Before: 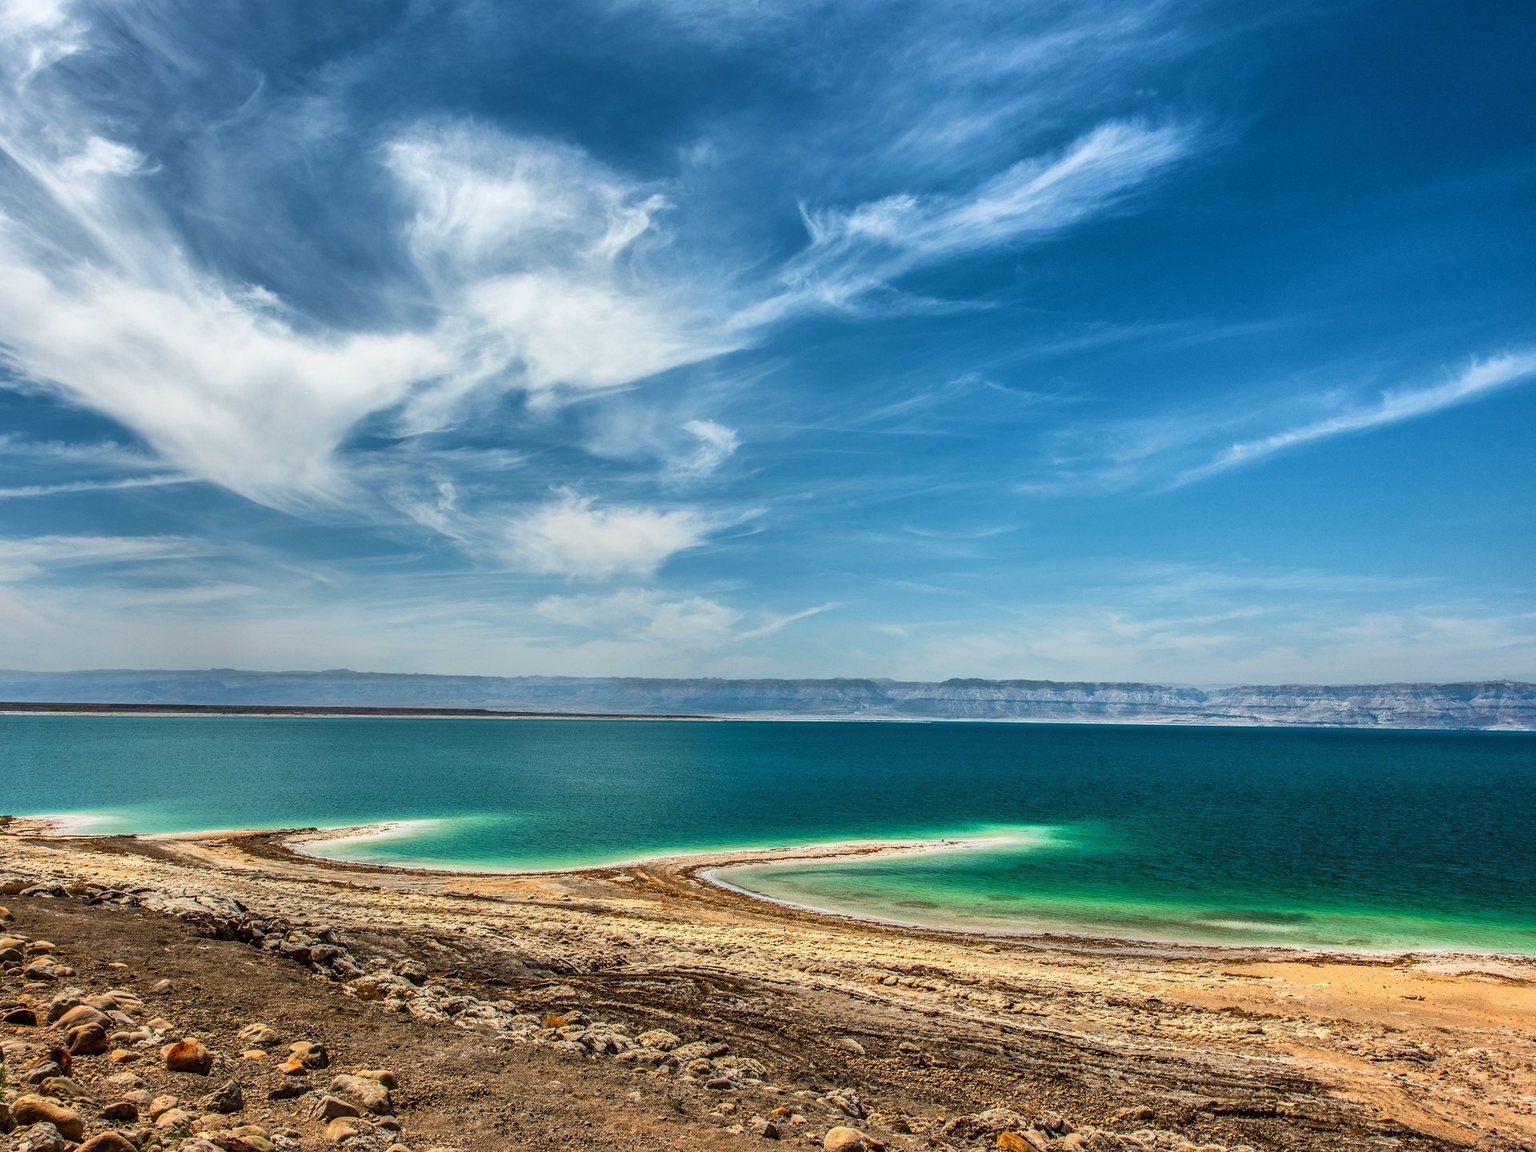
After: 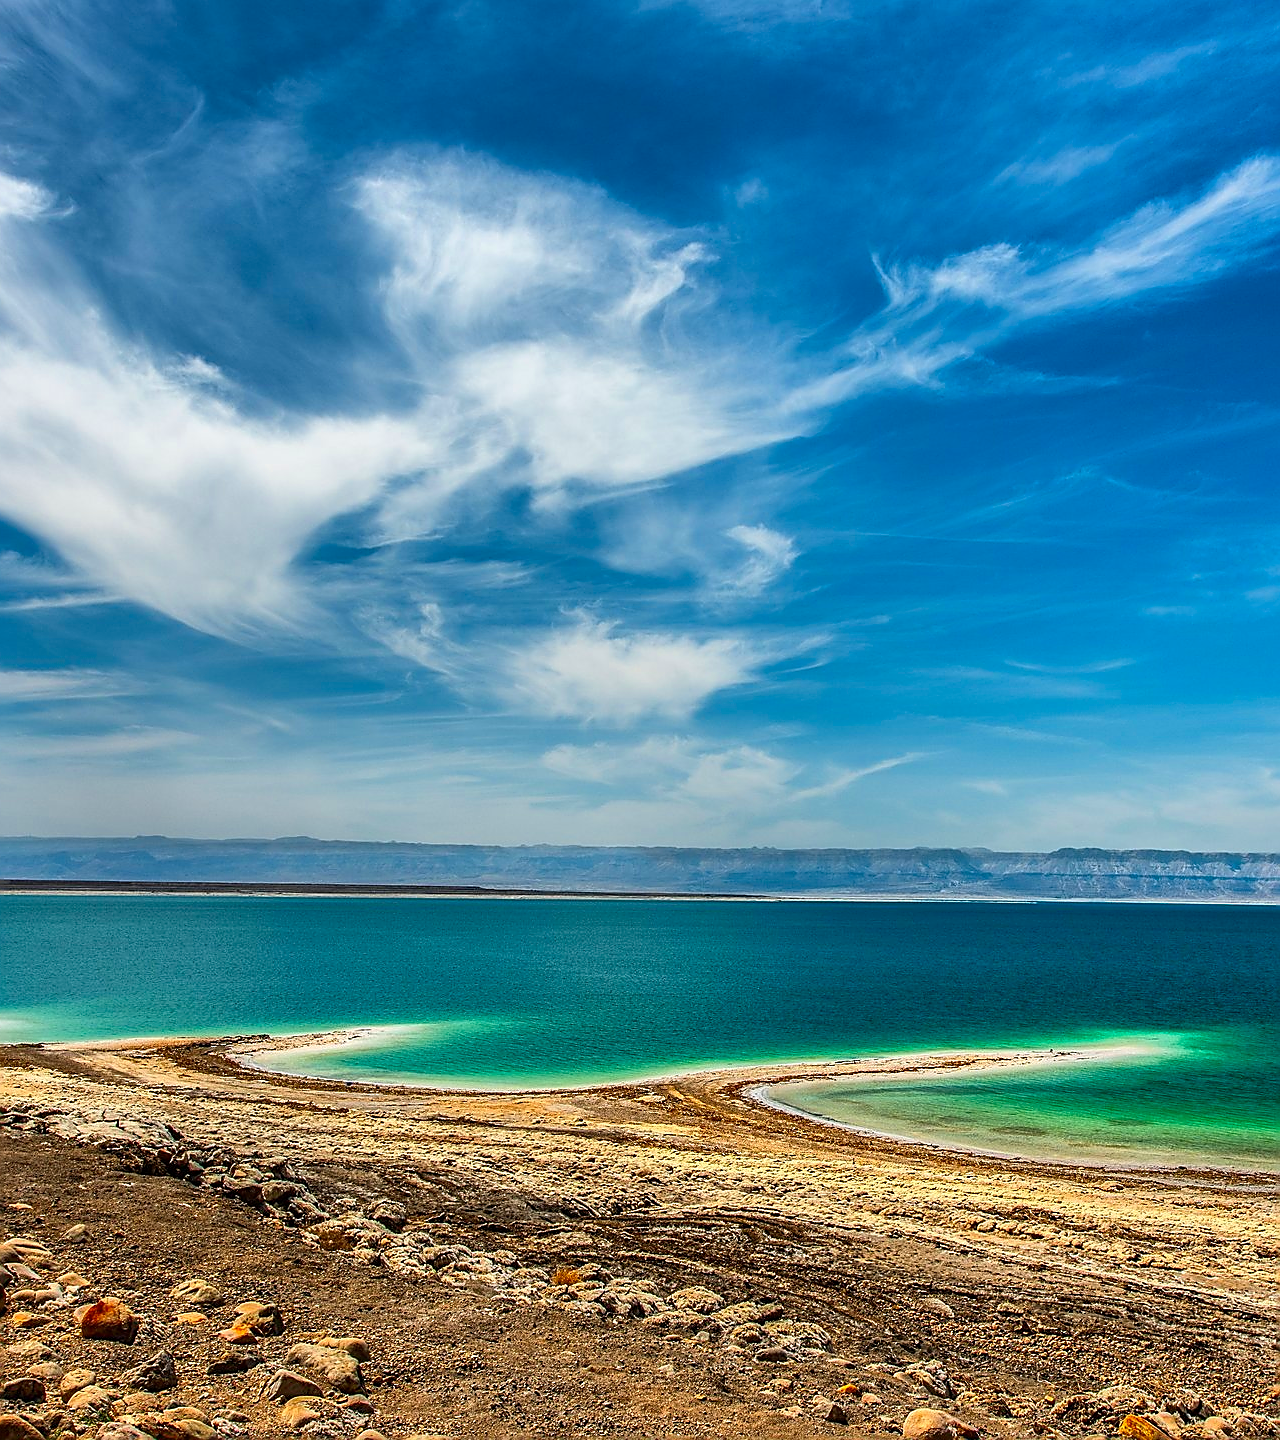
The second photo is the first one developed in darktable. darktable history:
sharpen: radius 1.4, amount 1.25, threshold 0.7
color zones: curves: ch0 [(0, 0.613) (0.01, 0.613) (0.245, 0.448) (0.498, 0.529) (0.642, 0.665) (0.879, 0.777) (0.99, 0.613)]; ch1 [(0, 0) (0.143, 0) (0.286, 0) (0.429, 0) (0.571, 0) (0.714, 0) (0.857, 0)], mix -131.09%
crop and rotate: left 6.617%, right 26.717%
